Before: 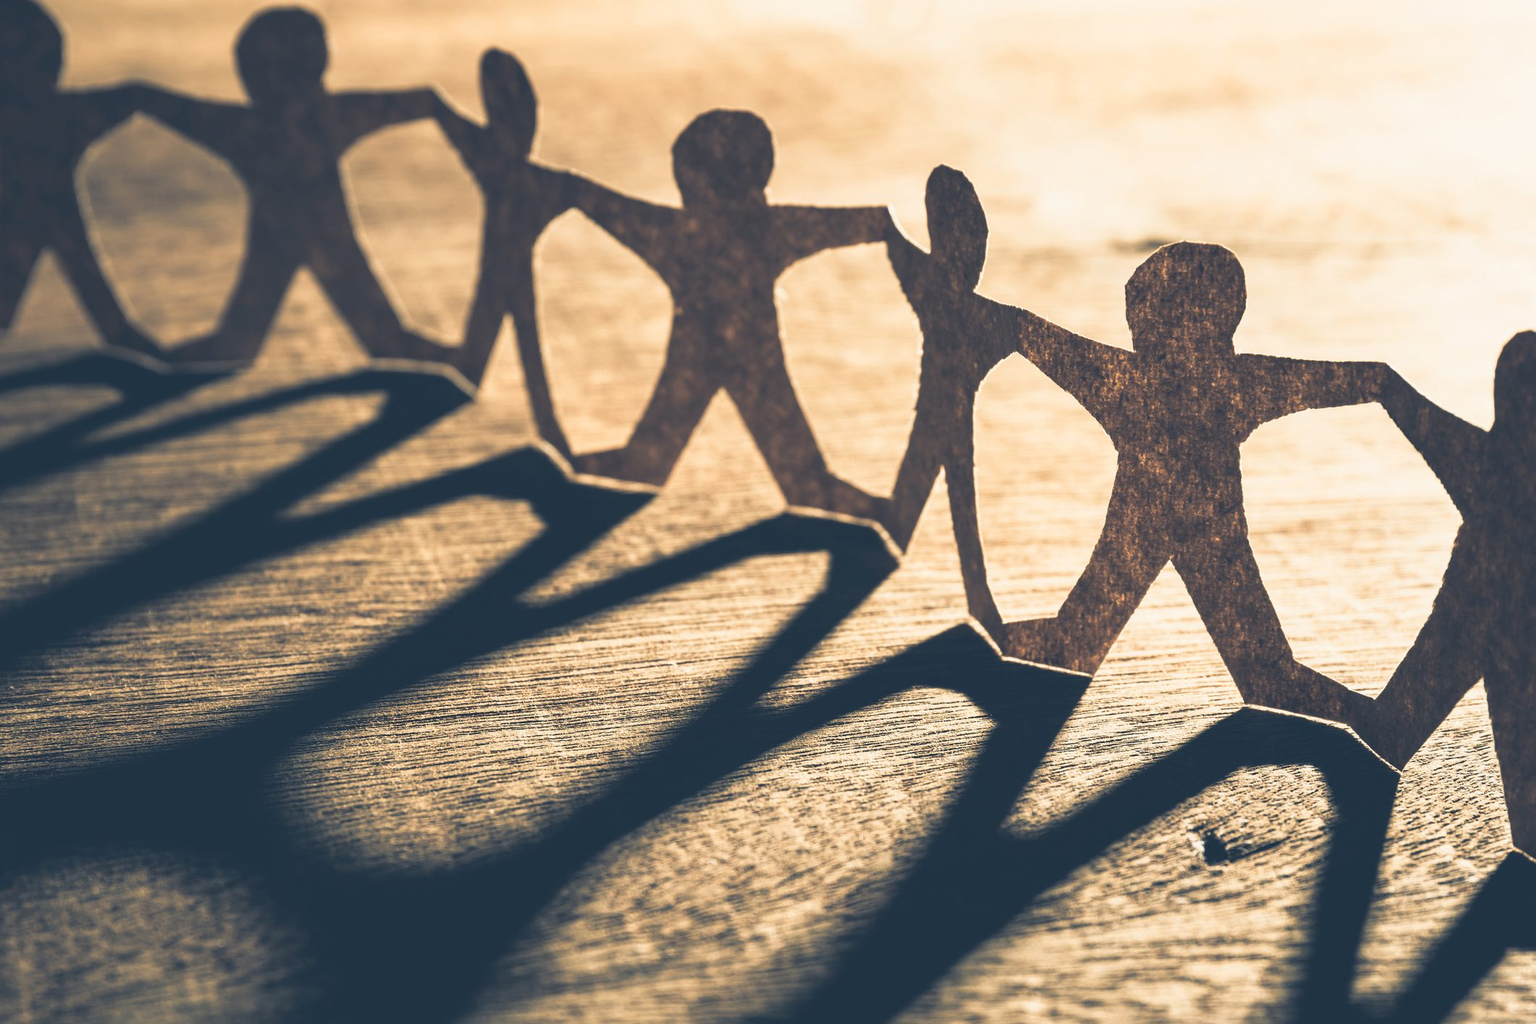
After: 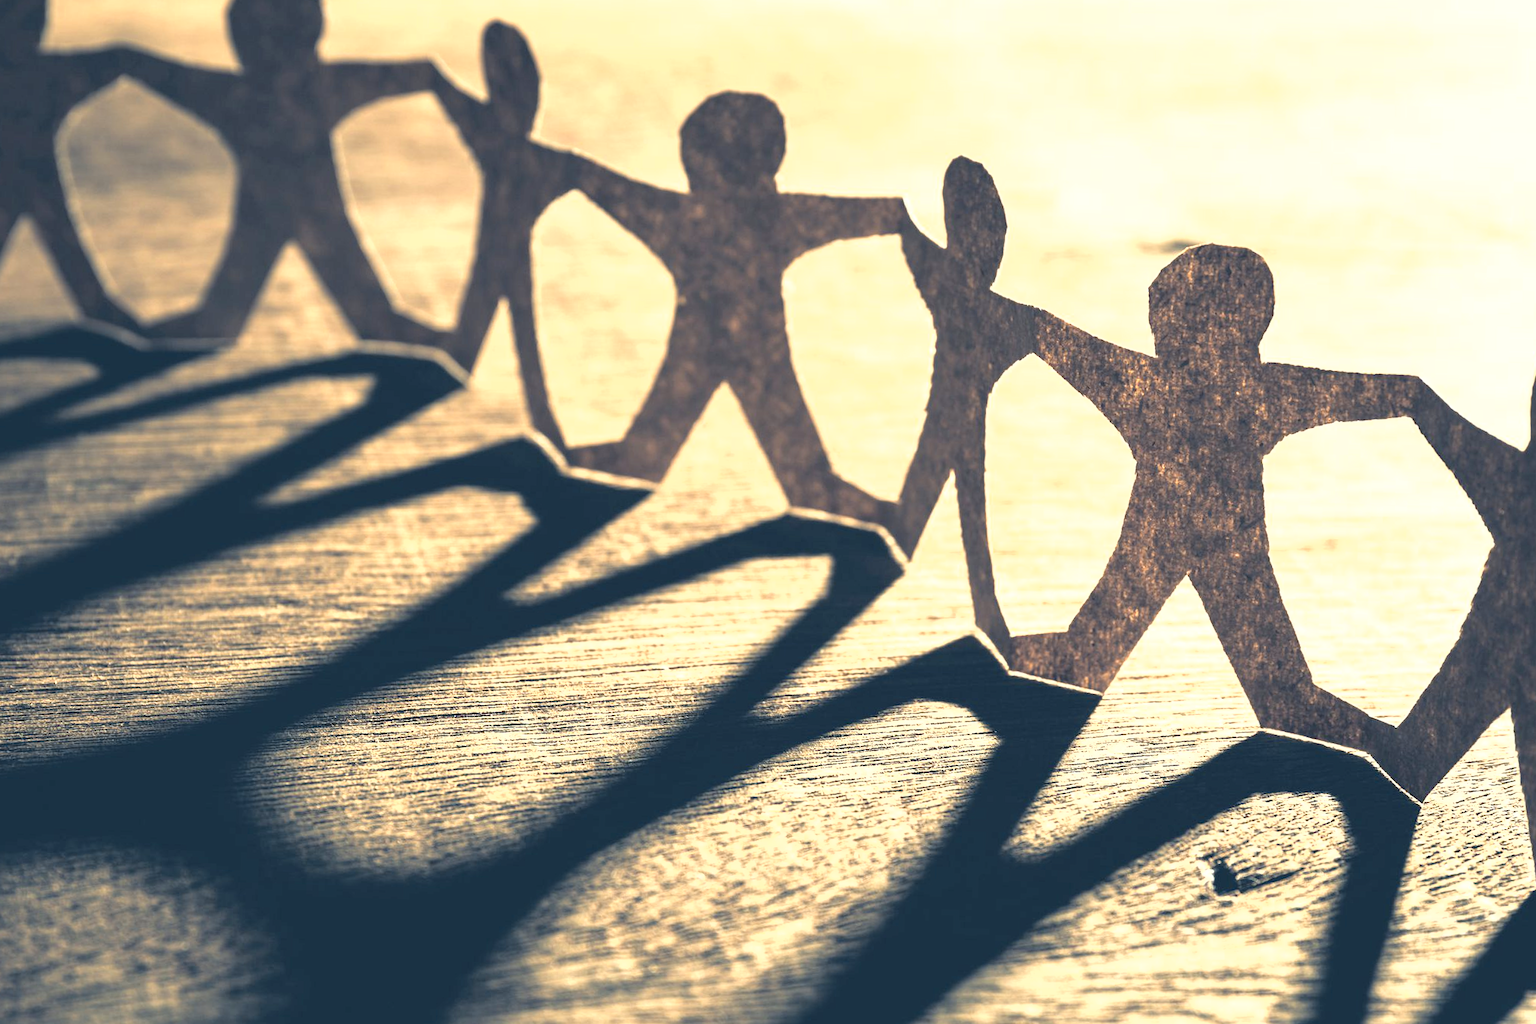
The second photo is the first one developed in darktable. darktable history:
white balance: red 0.978, blue 0.999
crop and rotate: angle -1.69°
exposure: black level correction 0, exposure 0.7 EV, compensate exposure bias true, compensate highlight preservation false
fill light: exposure -2 EV, width 8.6
